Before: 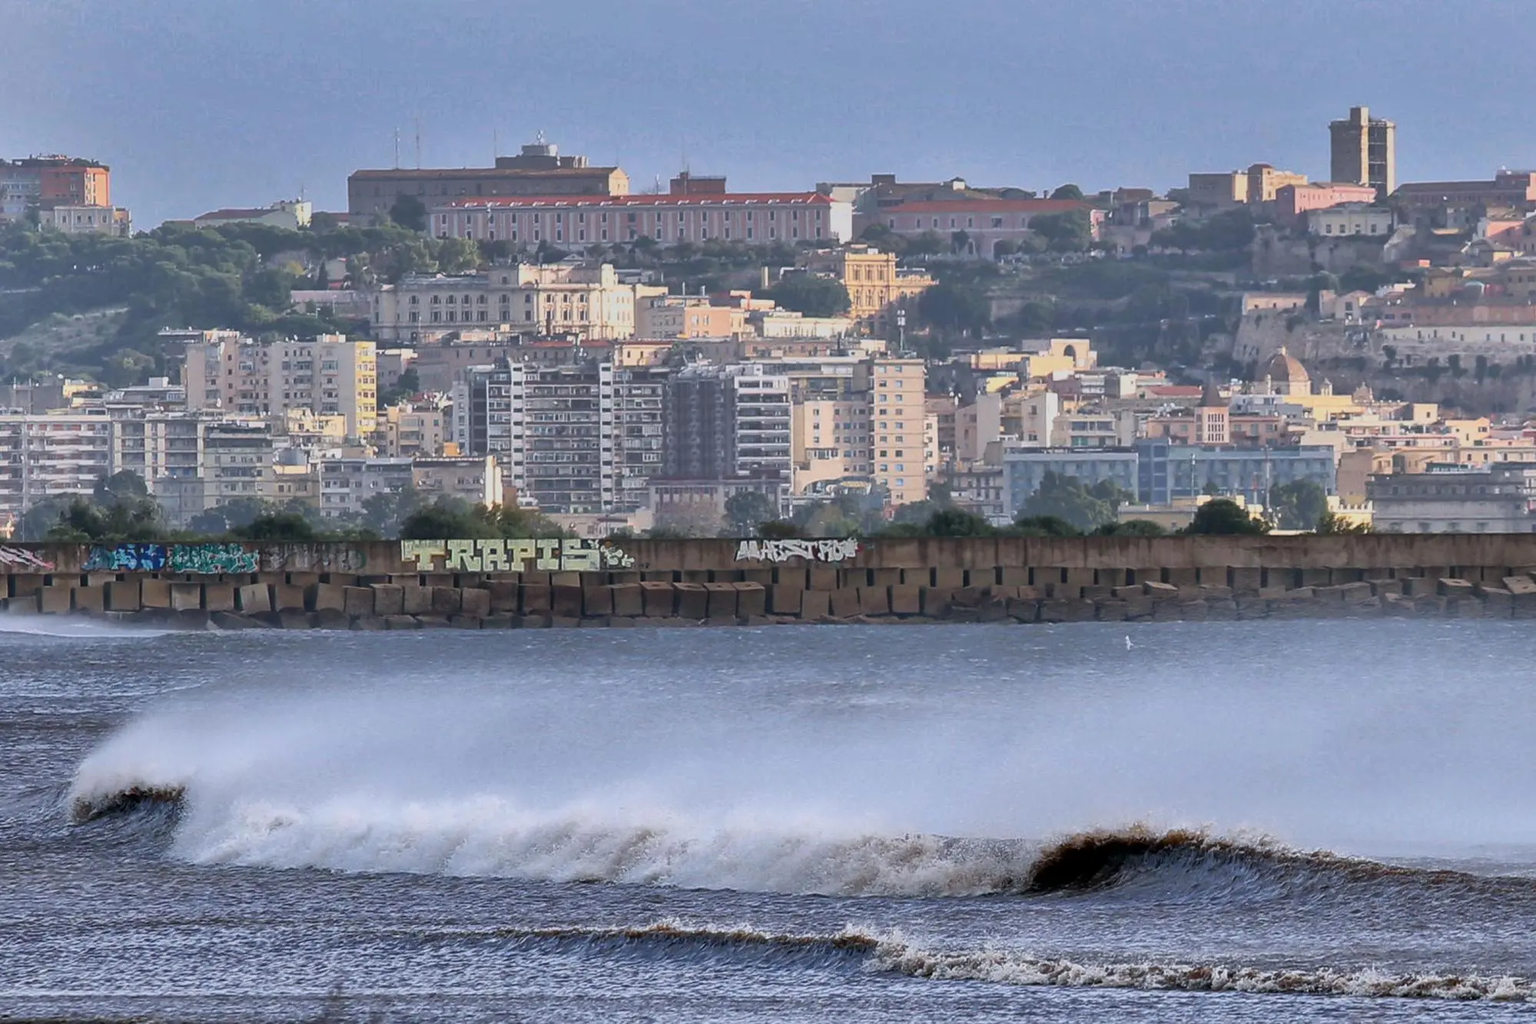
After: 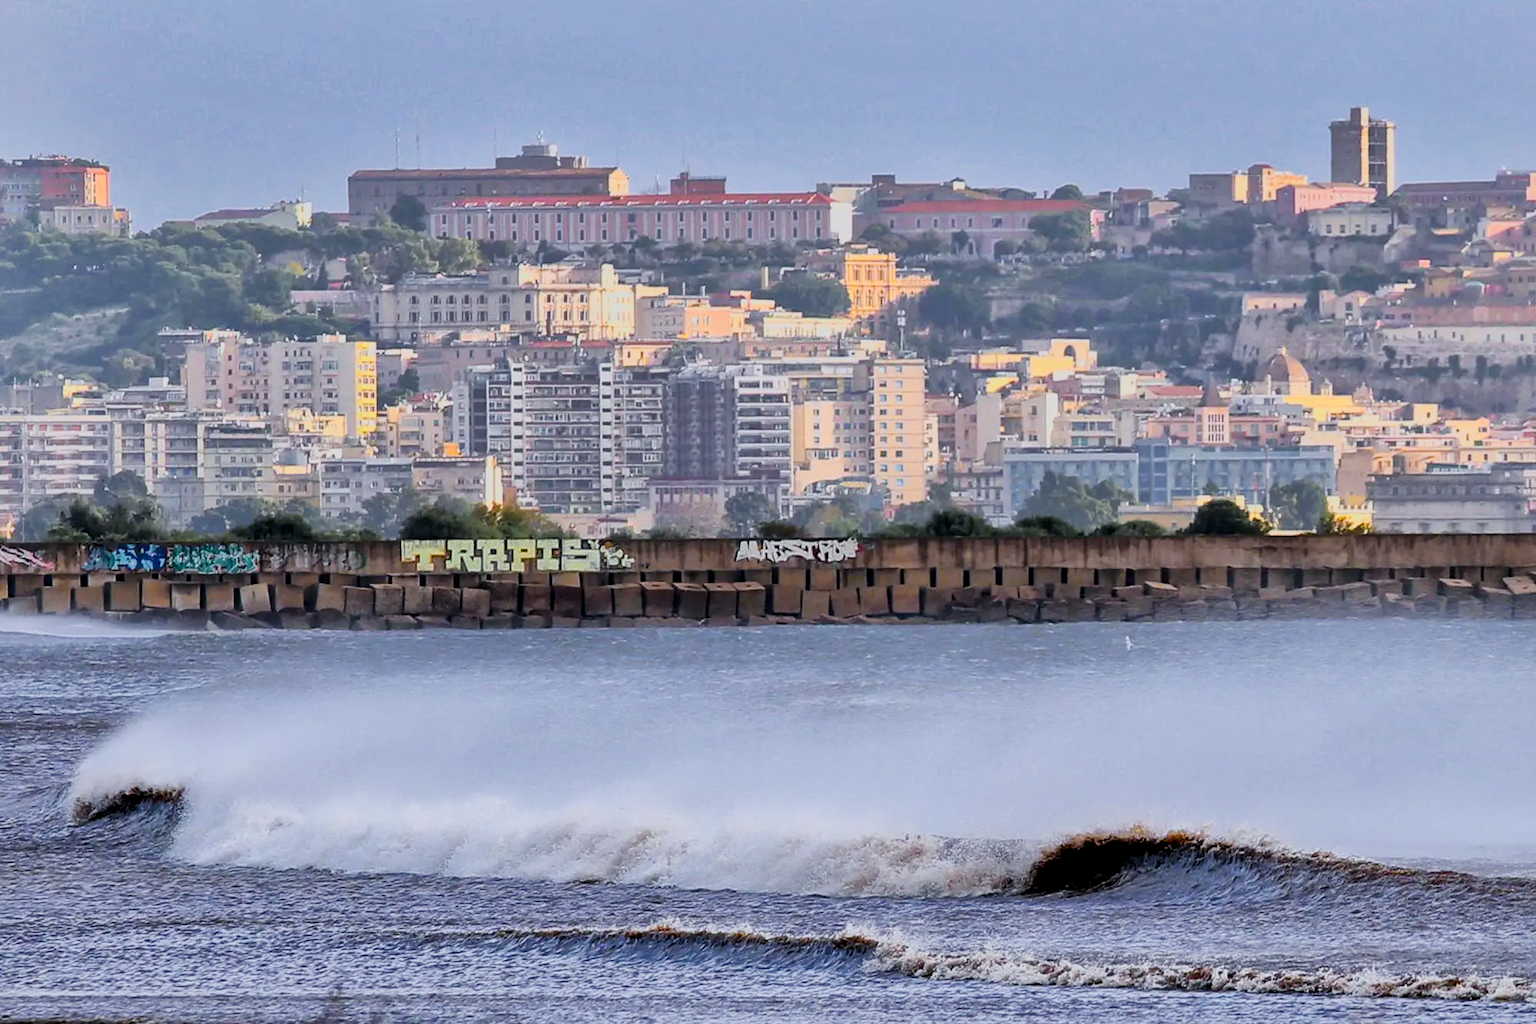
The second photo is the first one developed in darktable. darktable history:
tone equalizer: -8 EV -0.733 EV, -7 EV -0.667 EV, -6 EV -0.583 EV, -5 EV -0.413 EV, -3 EV 0.386 EV, -2 EV 0.6 EV, -1 EV 0.694 EV, +0 EV 0.74 EV
filmic rgb: black relative exposure -7.09 EV, white relative exposure 5.36 EV, hardness 3.03
color balance rgb: power › chroma 0.292%, power › hue 22.93°, perceptual saturation grading › global saturation 30.405%
contrast brightness saturation: contrast 0.033, brightness -0.042
color zones: curves: ch0 [(0.224, 0.526) (0.75, 0.5)]; ch1 [(0.055, 0.526) (0.224, 0.761) (0.377, 0.526) (0.75, 0.5)], mix 30.06%
local contrast: mode bilateral grid, contrast 20, coarseness 49, detail 128%, midtone range 0.2
